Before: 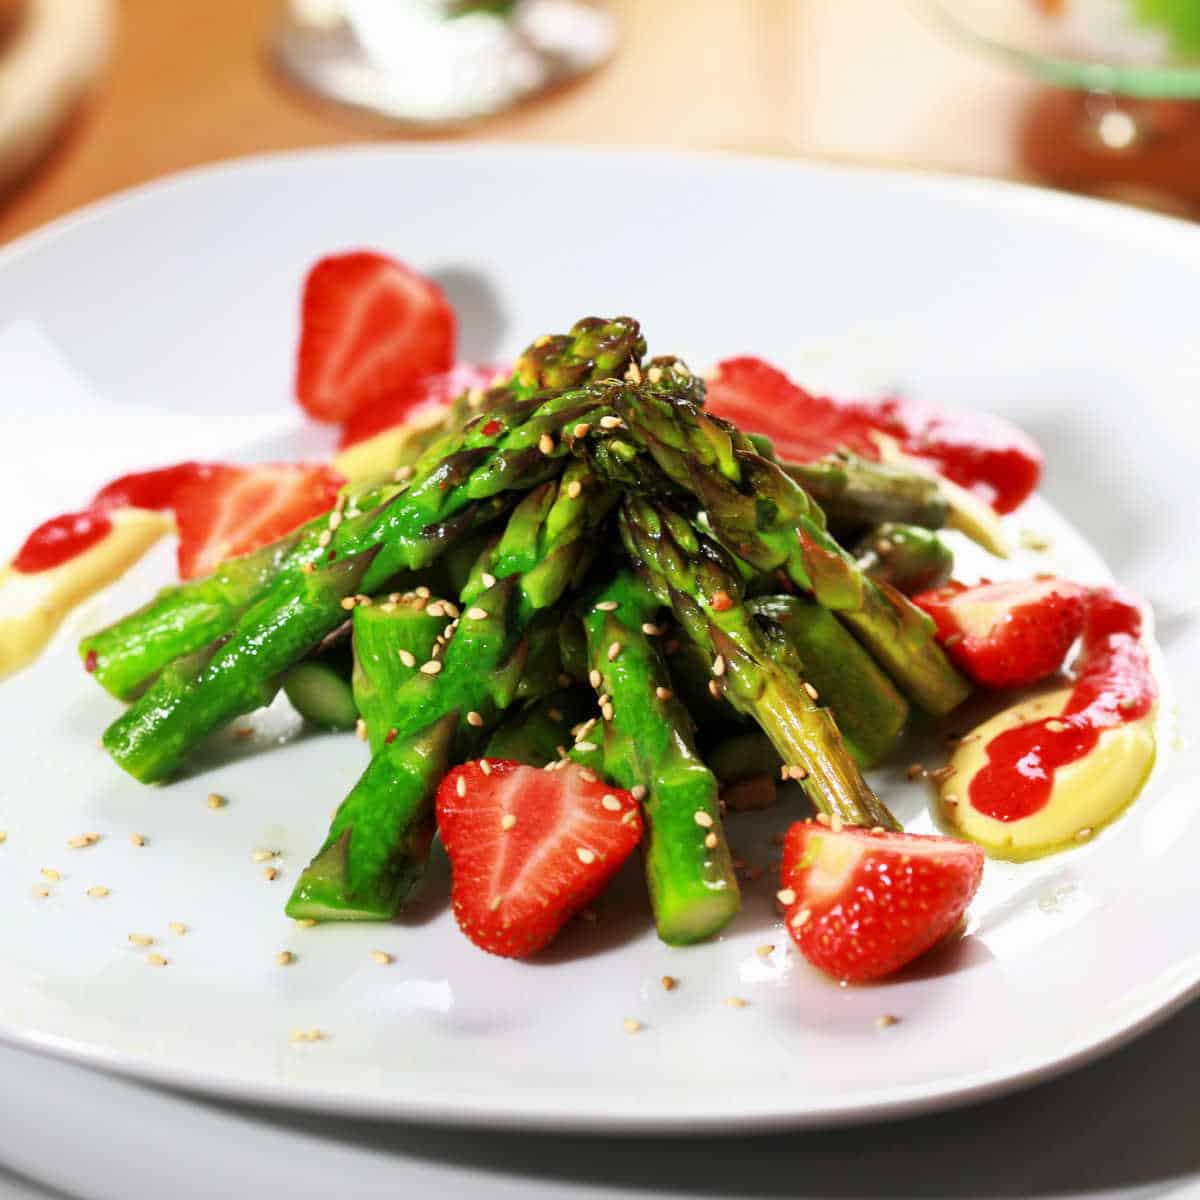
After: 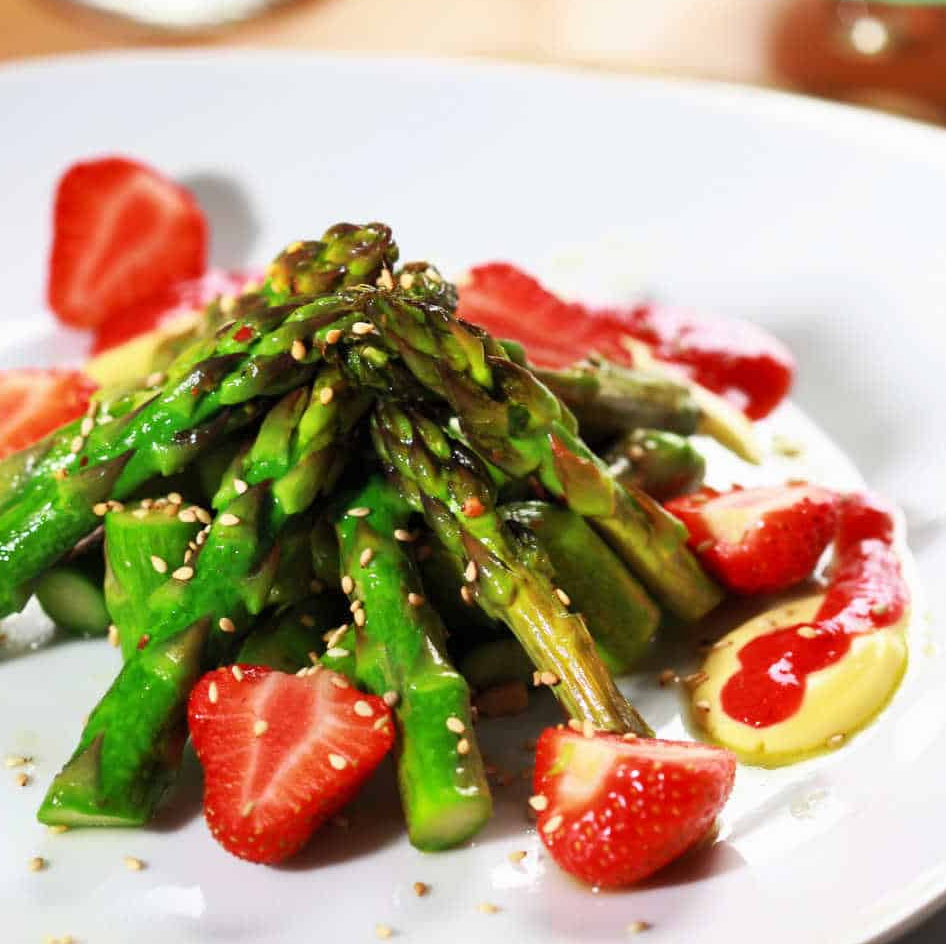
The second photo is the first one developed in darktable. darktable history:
crop and rotate: left 20.74%, top 7.912%, right 0.375%, bottom 13.378%
fill light: on, module defaults
